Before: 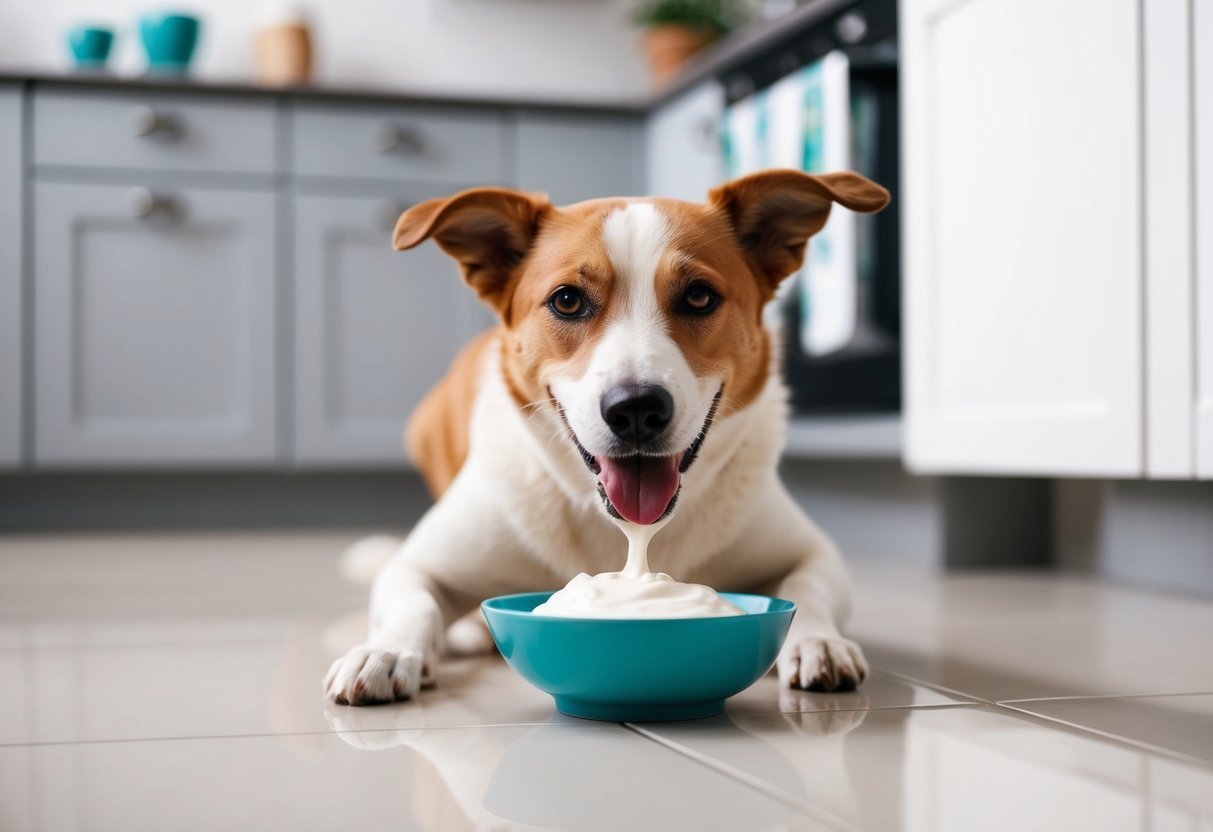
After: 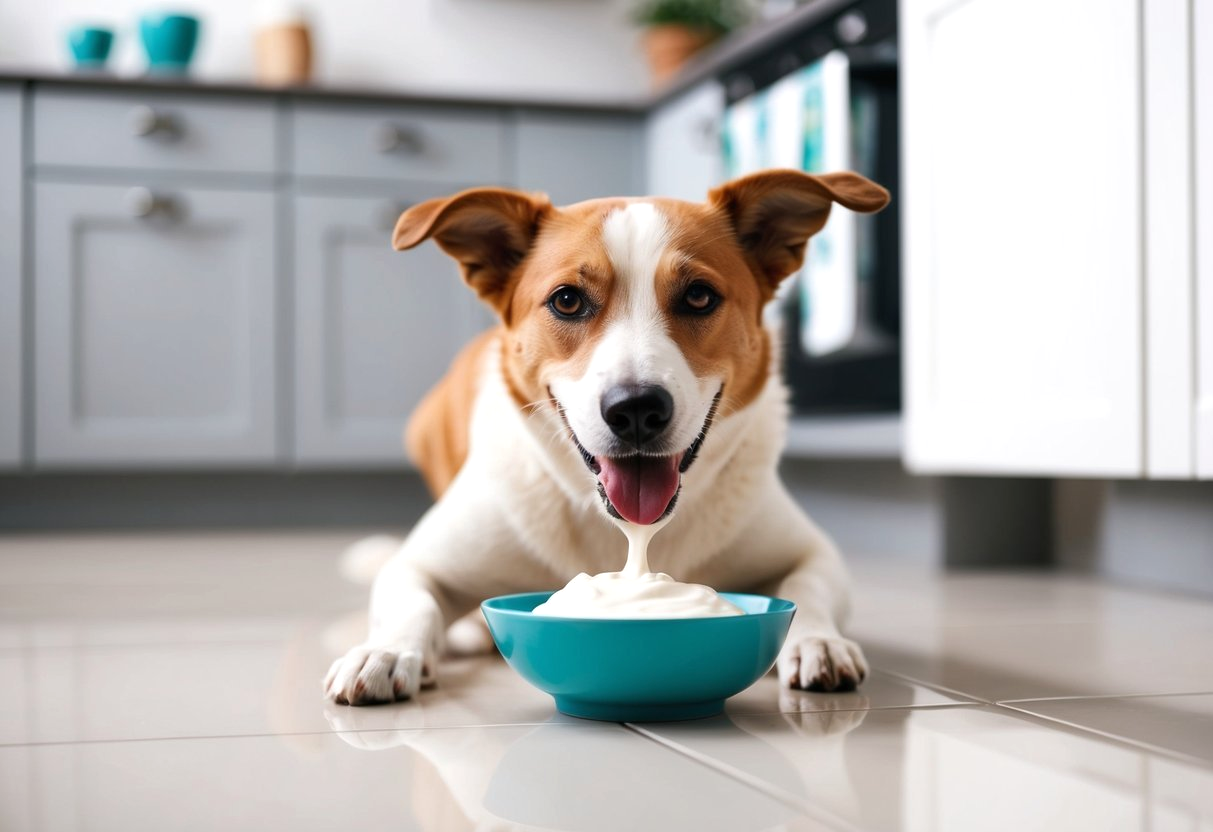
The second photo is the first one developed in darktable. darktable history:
exposure: black level correction 0, exposure 0.2 EV, compensate highlight preservation false
